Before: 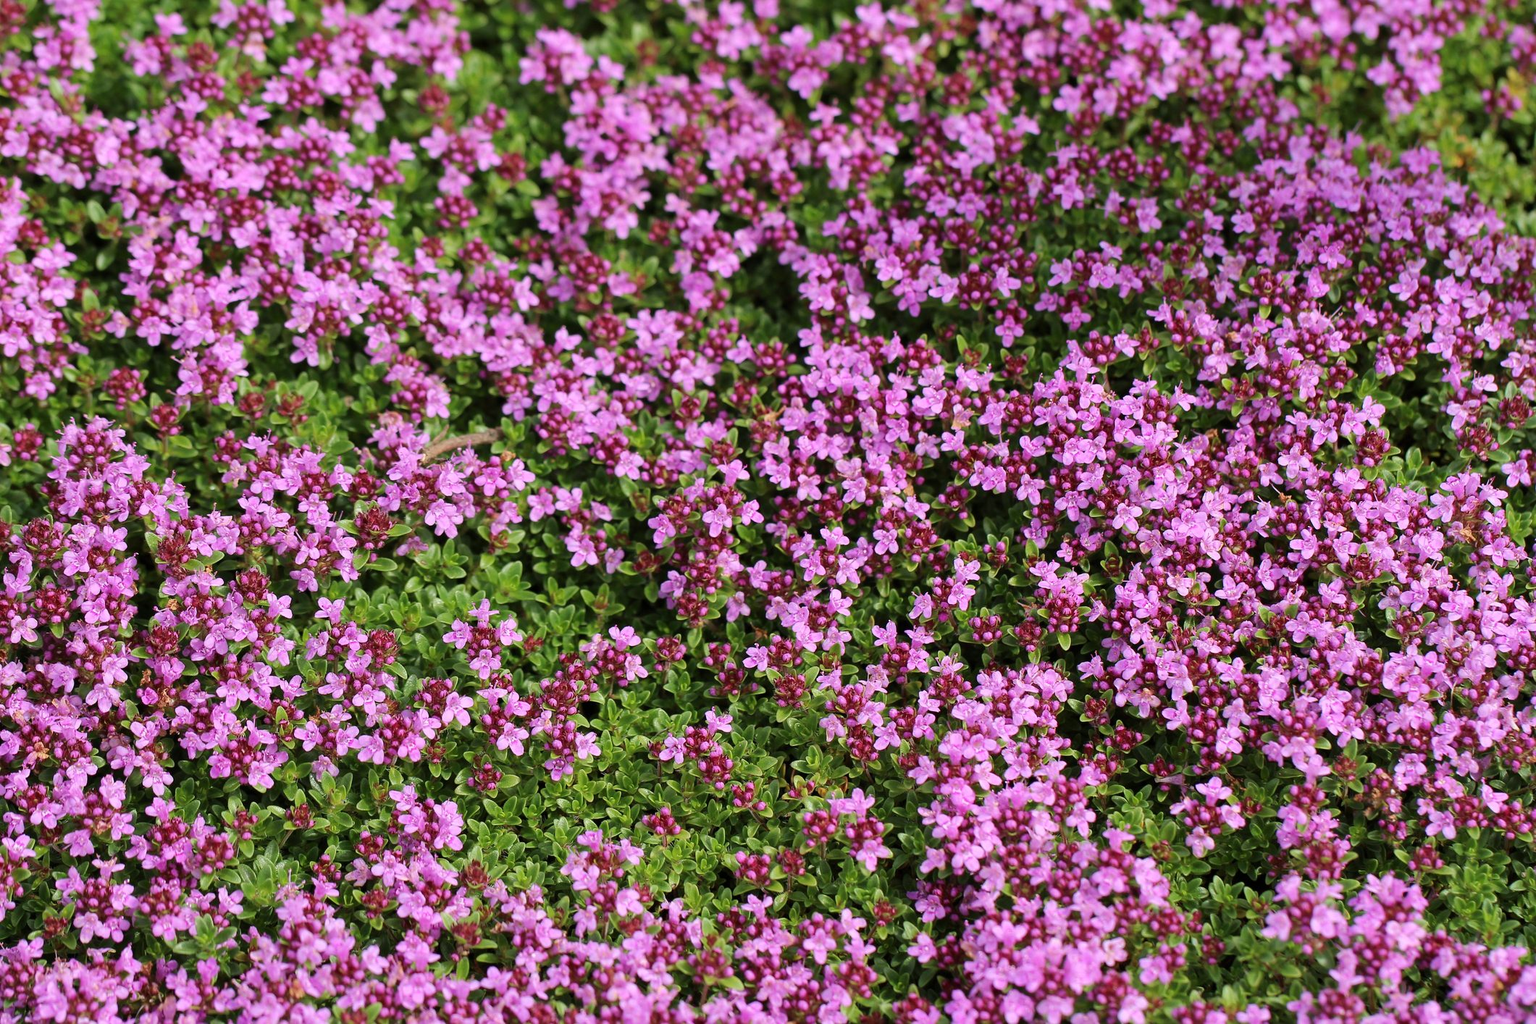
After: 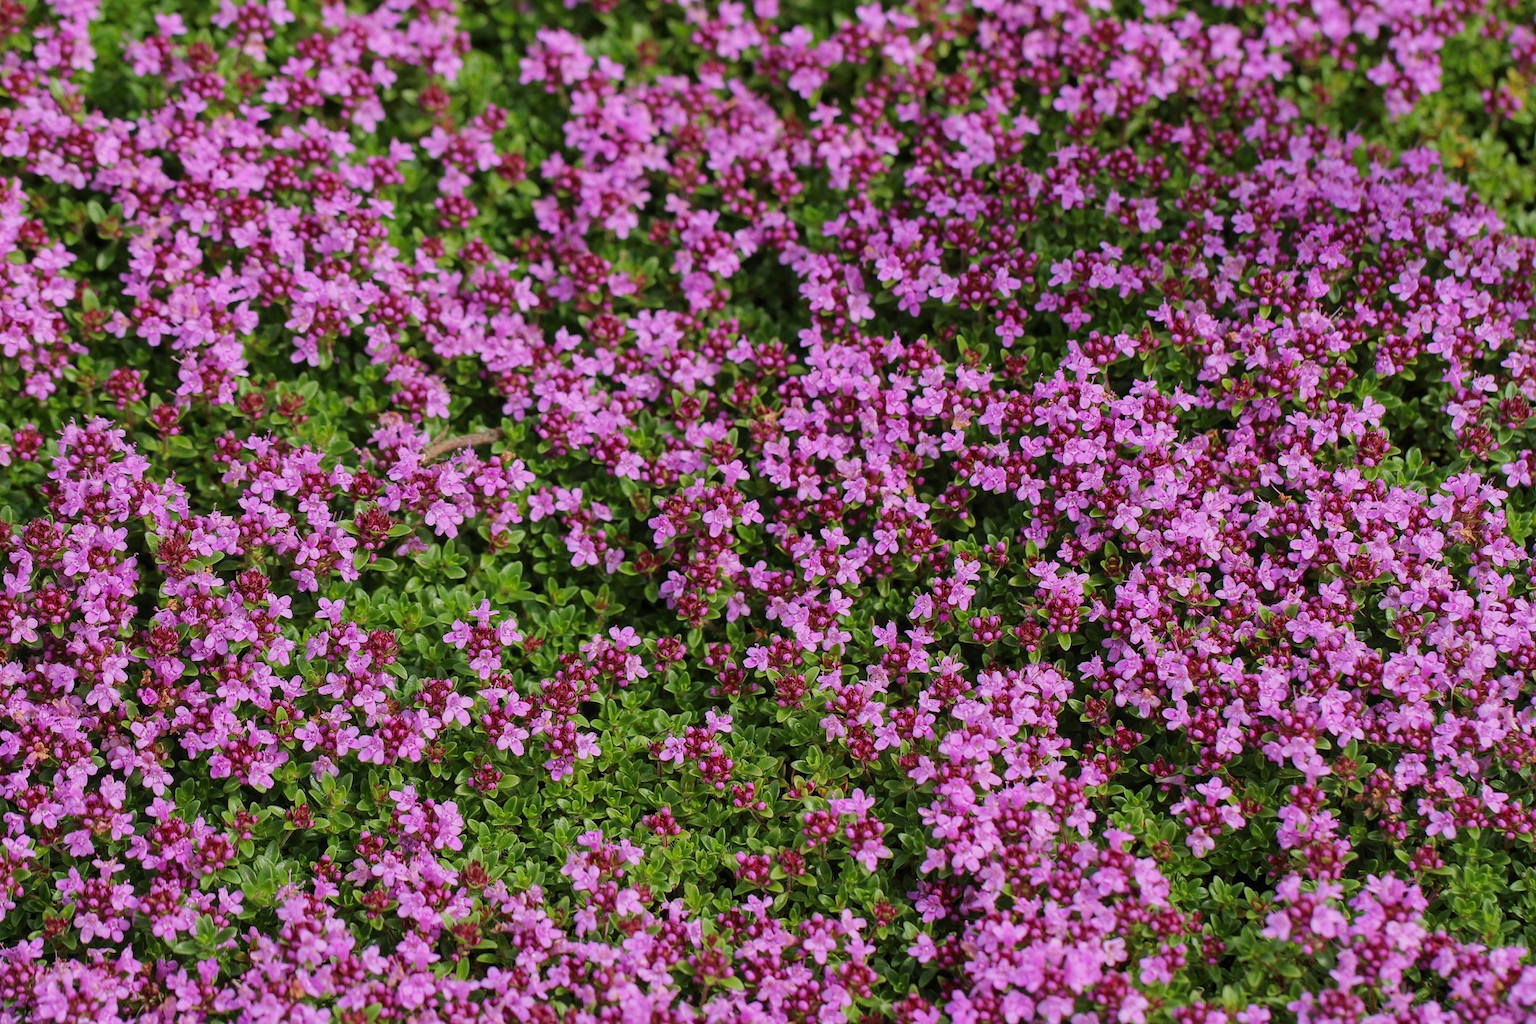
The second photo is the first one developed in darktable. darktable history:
shadows and highlights: radius 121.13, shadows 21.4, white point adjustment -9.72, highlights -14.39, soften with gaussian
local contrast: detail 110%
